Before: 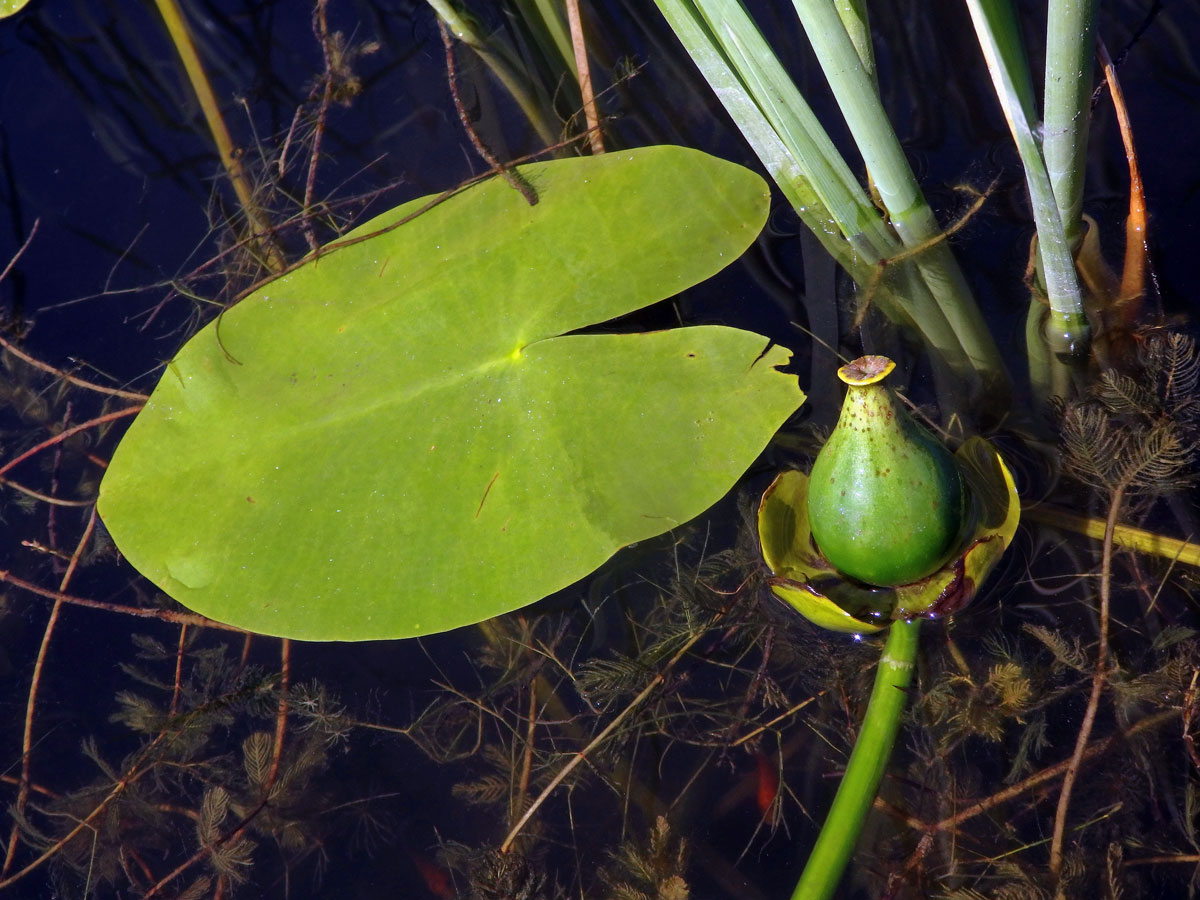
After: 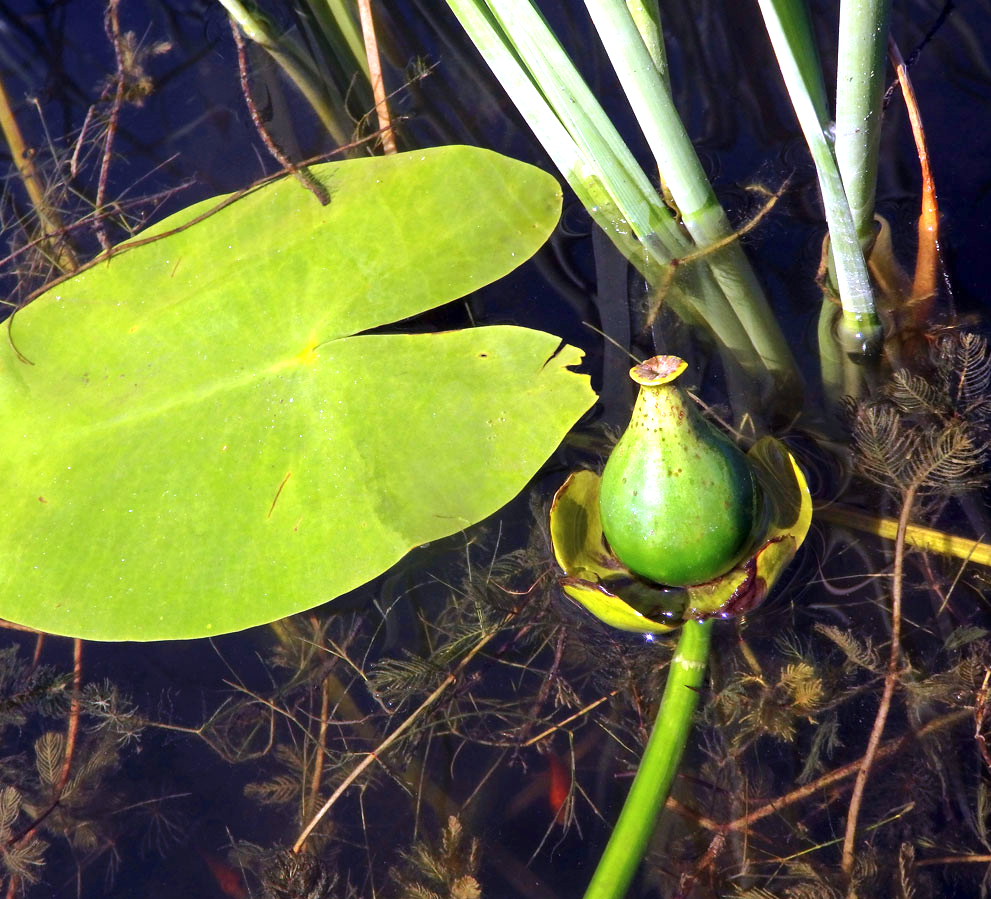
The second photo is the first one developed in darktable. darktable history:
crop: left 17.367%, bottom 0.044%
exposure: exposure 1 EV, compensate highlight preservation false
contrast brightness saturation: contrast 0.055
contrast equalizer: octaves 7, y [[0.5, 0.488, 0.462, 0.461, 0.491, 0.5], [0.5 ×6], [0.5 ×6], [0 ×6], [0 ×6]], mix -0.211
